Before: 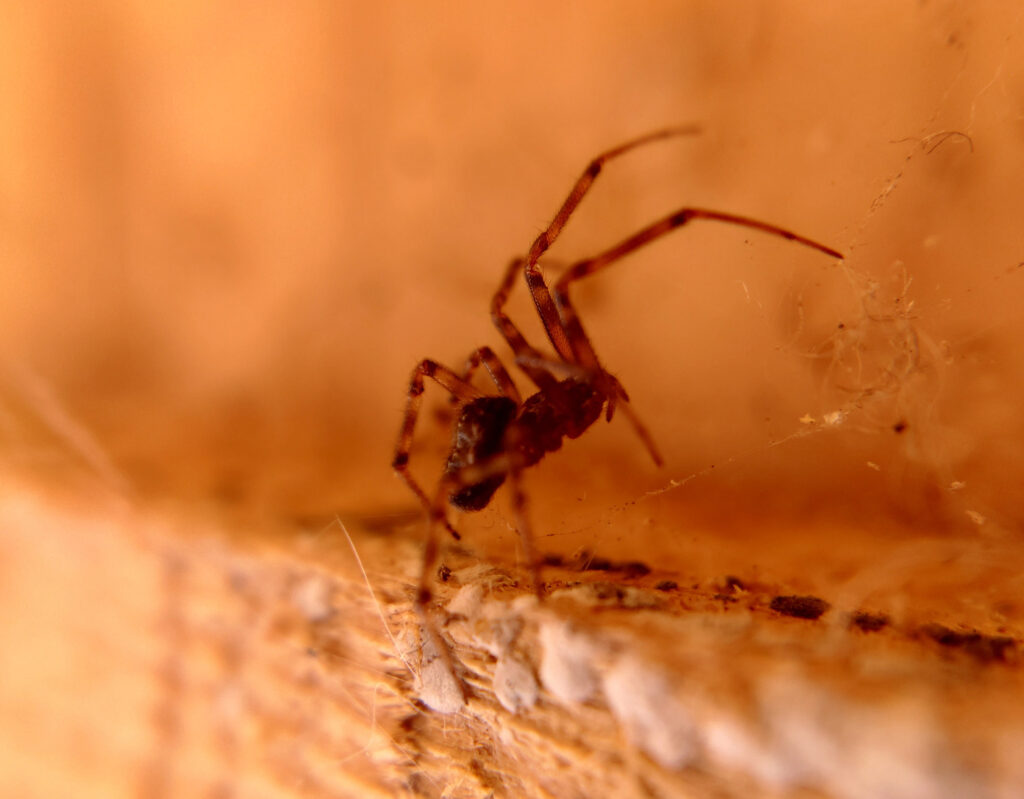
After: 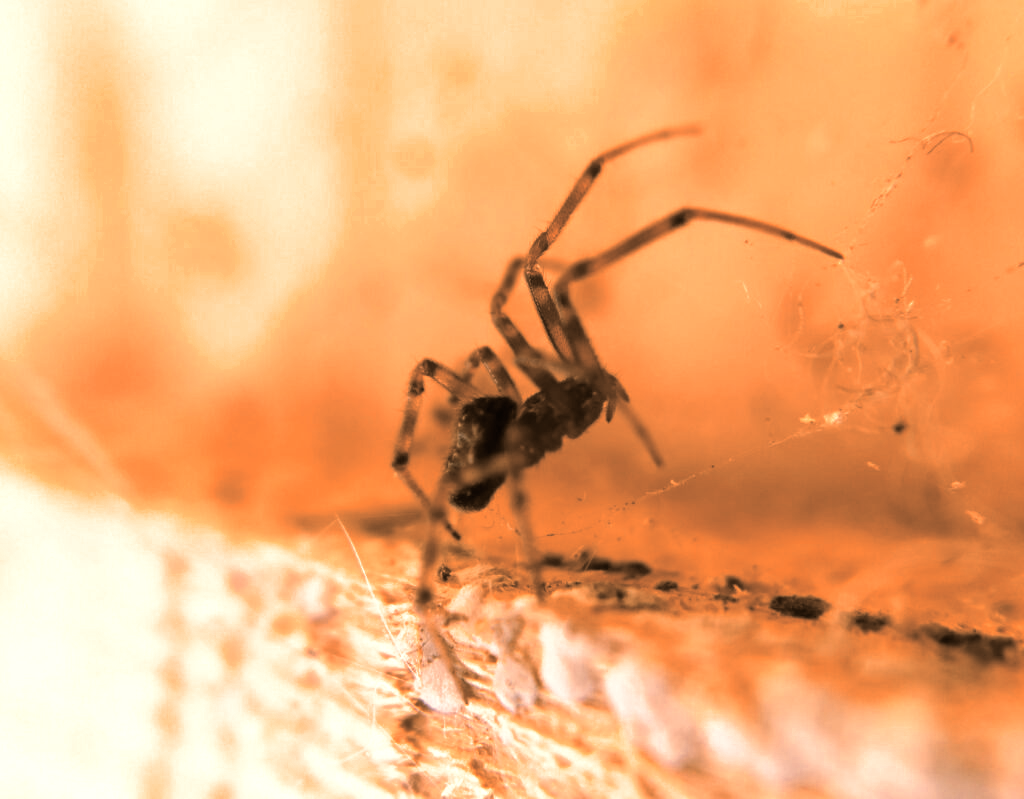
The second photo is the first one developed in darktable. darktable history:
split-toning: shadows › hue 37.98°, highlights › hue 185.58°, balance -55.261
color zones: curves: ch0 [(0.018, 0.548) (0.197, 0.654) (0.425, 0.447) (0.605, 0.658) (0.732, 0.579)]; ch1 [(0.105, 0.531) (0.224, 0.531) (0.386, 0.39) (0.618, 0.456) (0.732, 0.456) (0.956, 0.421)]; ch2 [(0.039, 0.583) (0.215, 0.465) (0.399, 0.544) (0.465, 0.548) (0.614, 0.447) (0.724, 0.43) (0.882, 0.623) (0.956, 0.632)]
